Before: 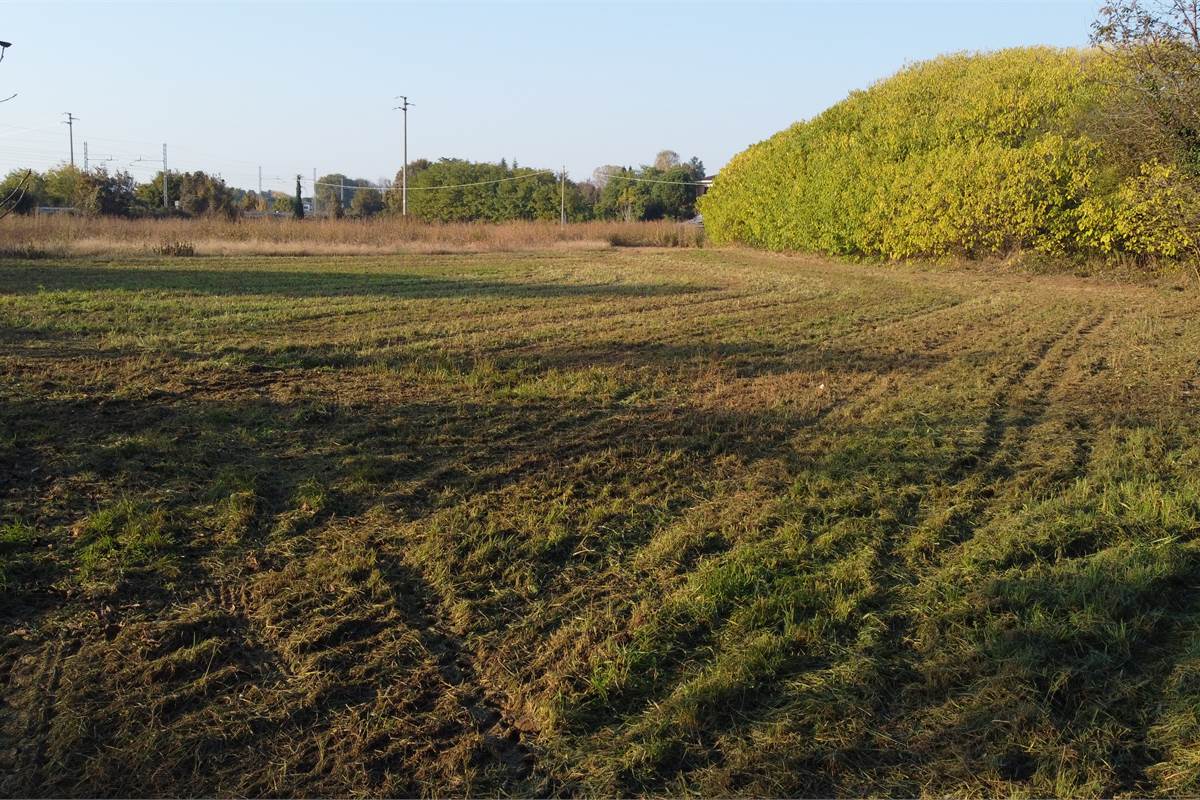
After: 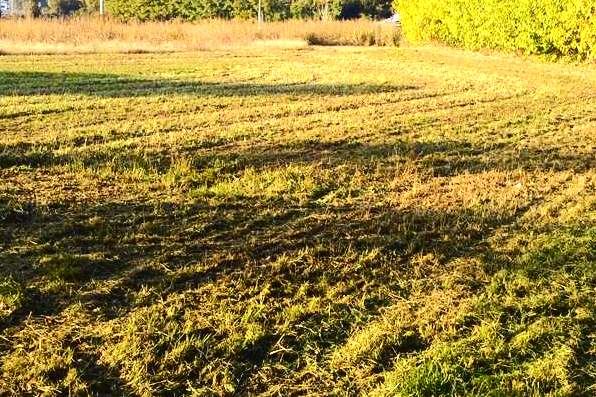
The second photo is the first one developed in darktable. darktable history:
levels: levels [0, 0.394, 0.787]
tone curve: curves: ch0 [(0, 0.019) (0.078, 0.058) (0.223, 0.217) (0.424, 0.553) (0.631, 0.764) (0.816, 0.932) (1, 1)]; ch1 [(0, 0) (0.262, 0.227) (0.417, 0.386) (0.469, 0.467) (0.502, 0.503) (0.544, 0.548) (0.57, 0.579) (0.608, 0.62) (0.65, 0.68) (0.994, 0.987)]; ch2 [(0, 0) (0.262, 0.188) (0.5, 0.504) (0.553, 0.592) (0.599, 0.653) (1, 1)], color space Lab, independent channels, preserve colors none
crop: left 25.272%, top 25.17%, right 24.995%, bottom 25.093%
exposure: black level correction 0.002, compensate highlight preservation false
